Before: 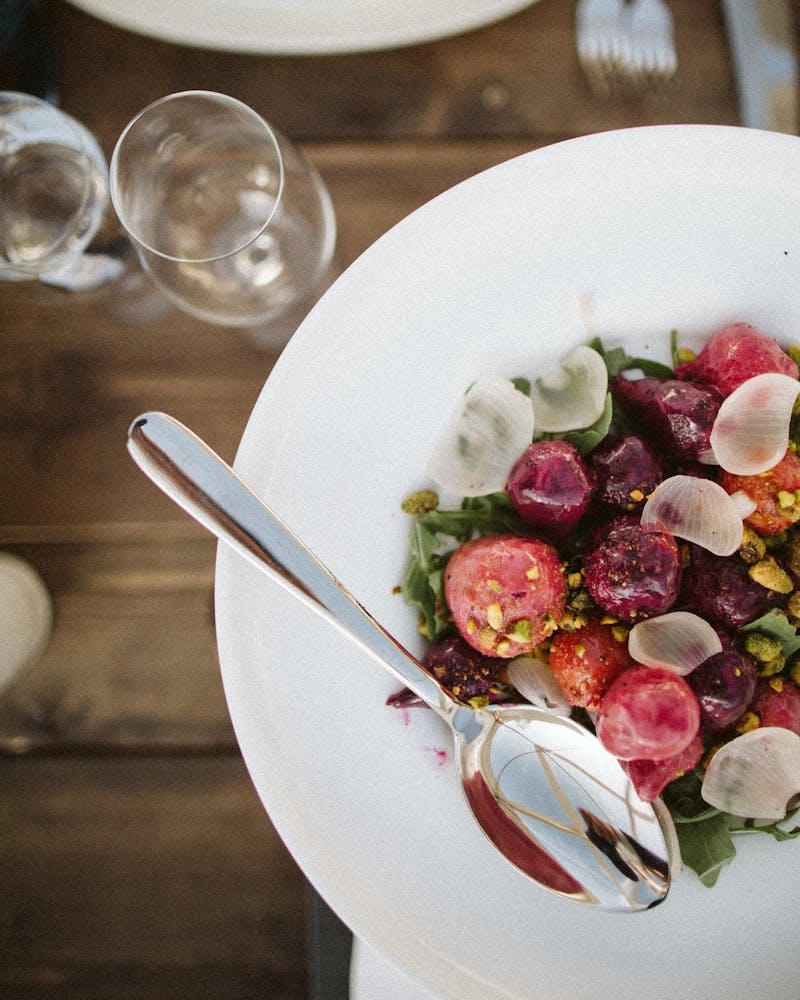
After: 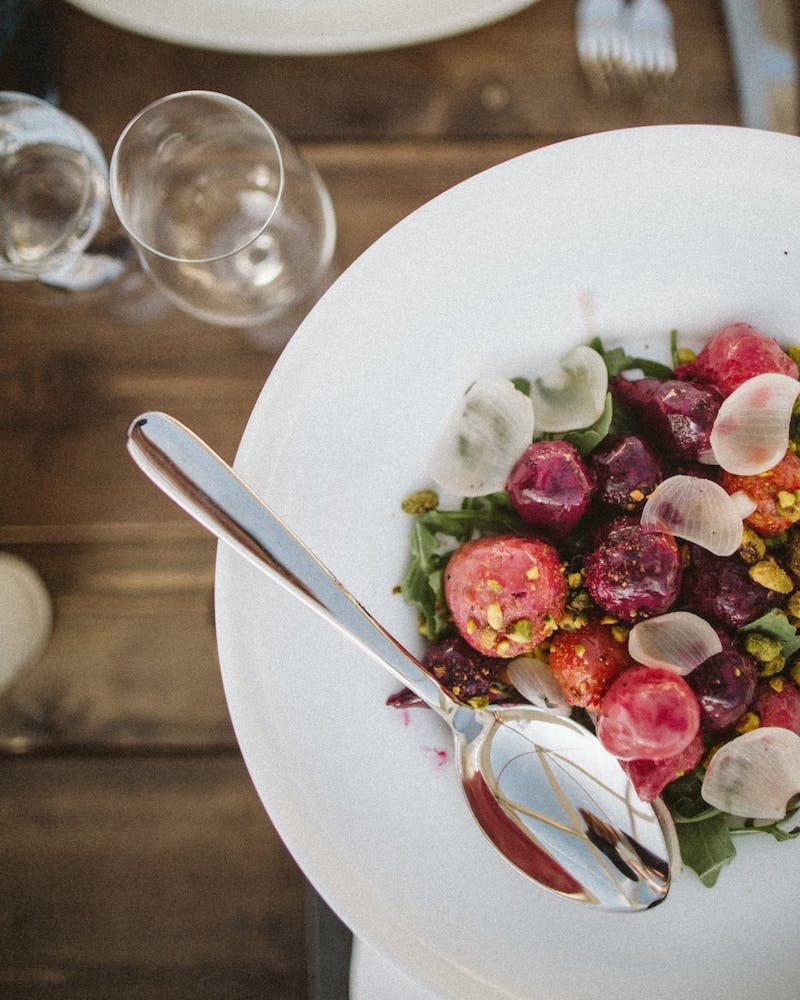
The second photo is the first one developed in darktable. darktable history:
local contrast: detail 109%
shadows and highlights: shadows 30.79, highlights 1.08, soften with gaussian
